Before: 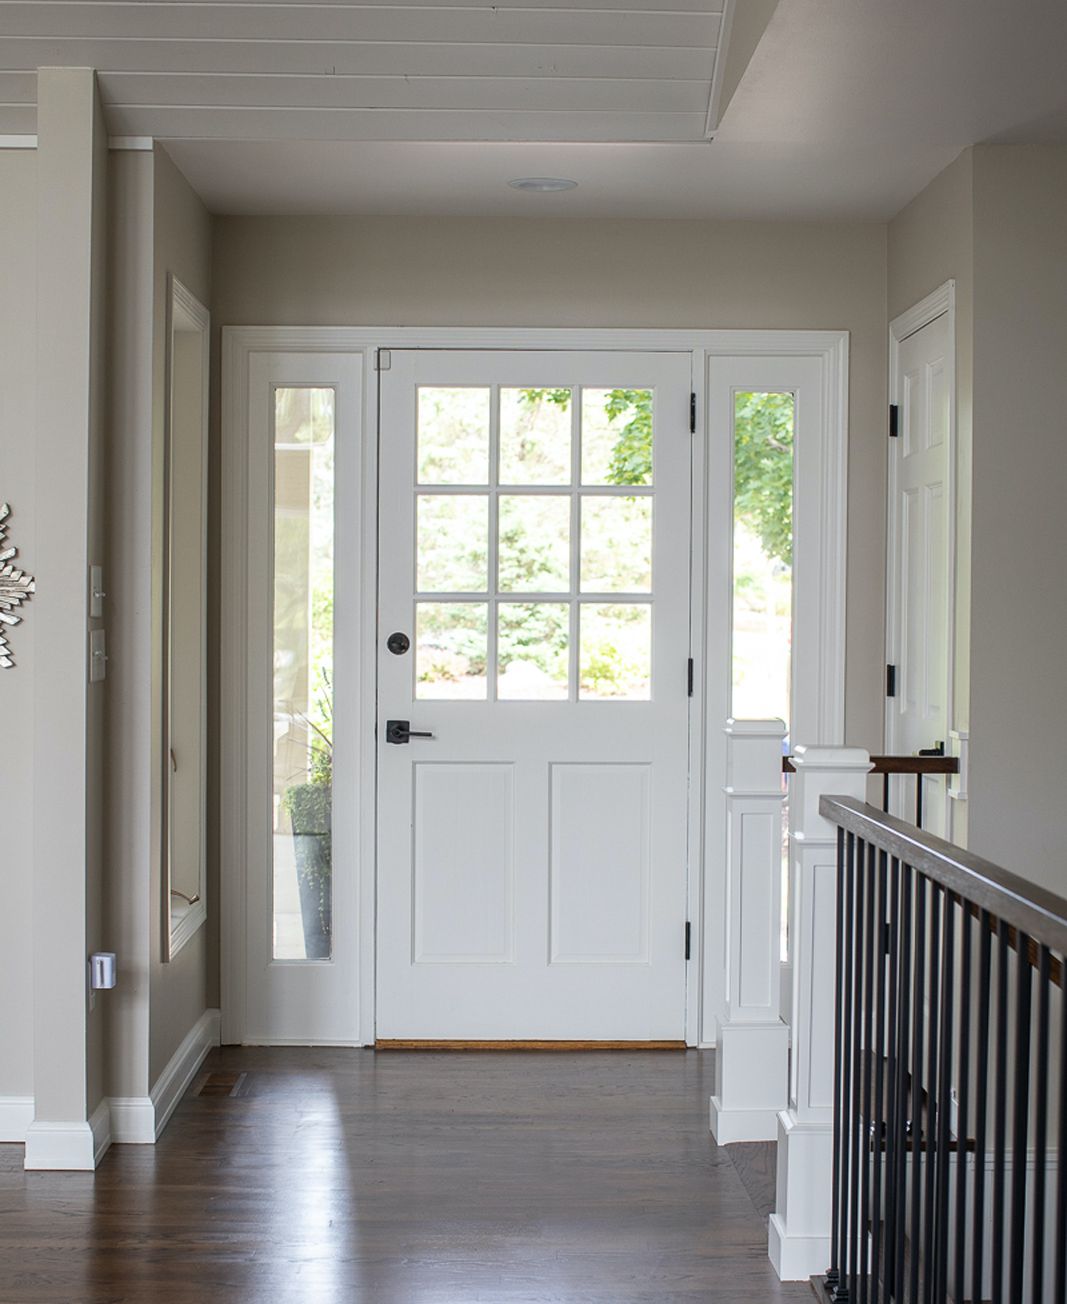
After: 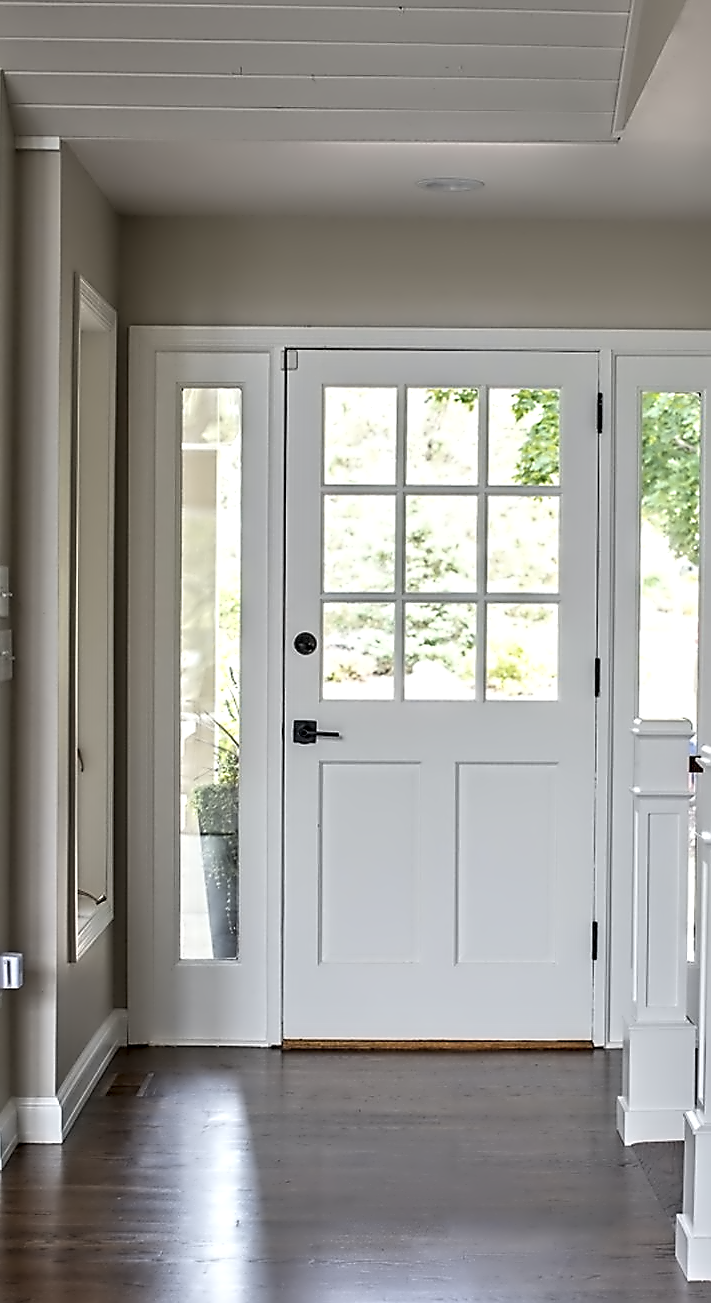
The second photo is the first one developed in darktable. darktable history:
contrast equalizer: octaves 7, y [[0.5, 0.542, 0.583, 0.625, 0.667, 0.708], [0.5 ×6], [0.5 ×6], [0, 0.033, 0.067, 0.1, 0.133, 0.167], [0, 0.05, 0.1, 0.15, 0.2, 0.25]]
shadows and highlights: shadows 4.1, highlights -17.6, soften with gaussian
sharpen: radius 1.864, amount 0.398, threshold 1.271
crop and rotate: left 8.786%, right 24.548%
